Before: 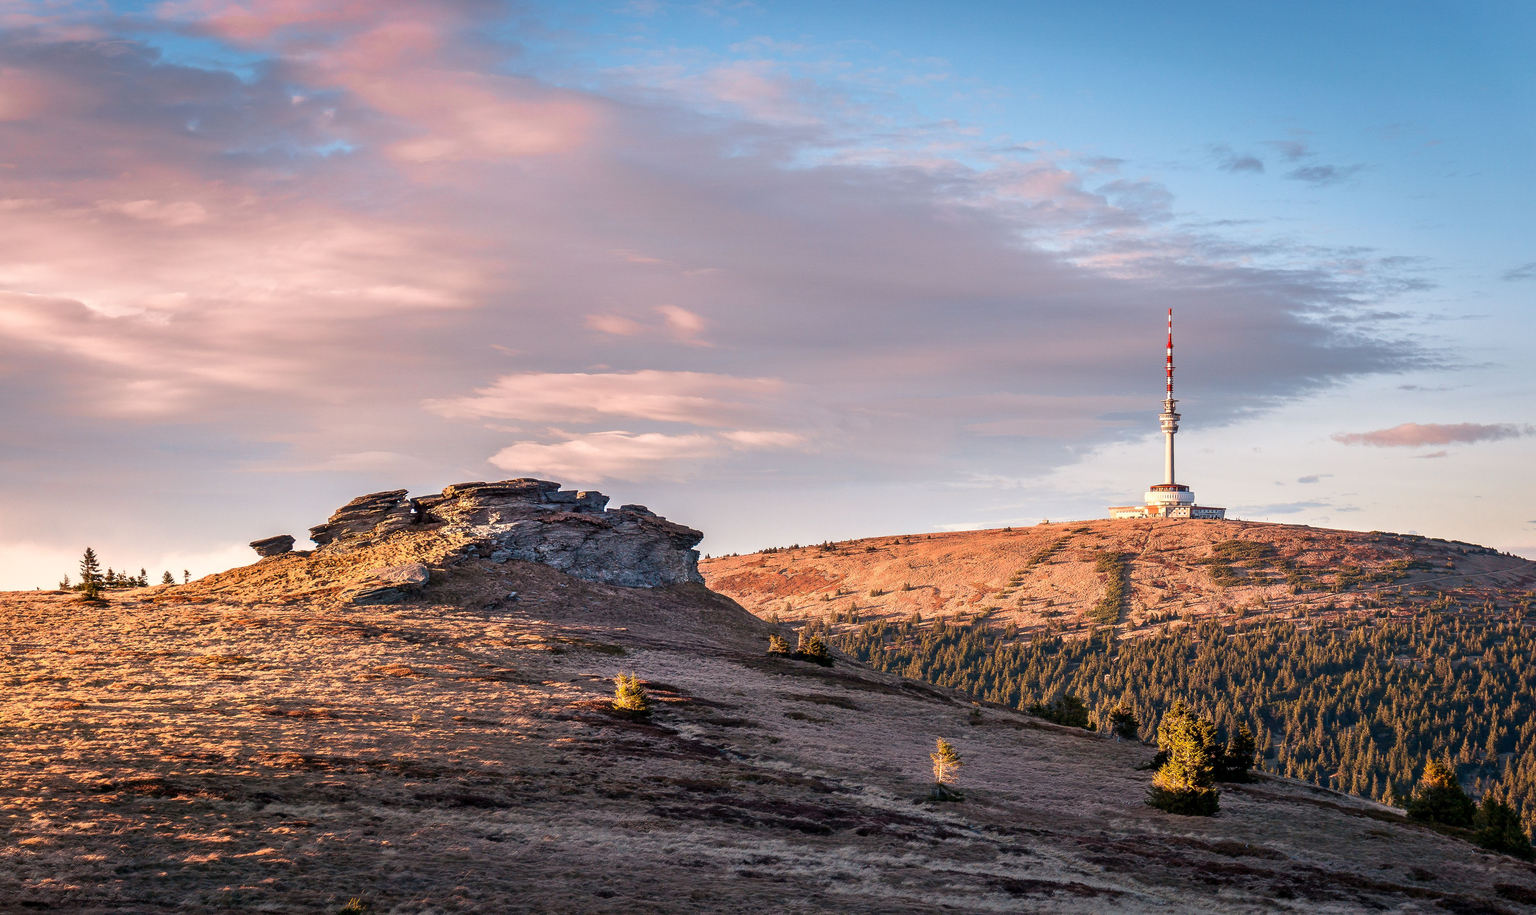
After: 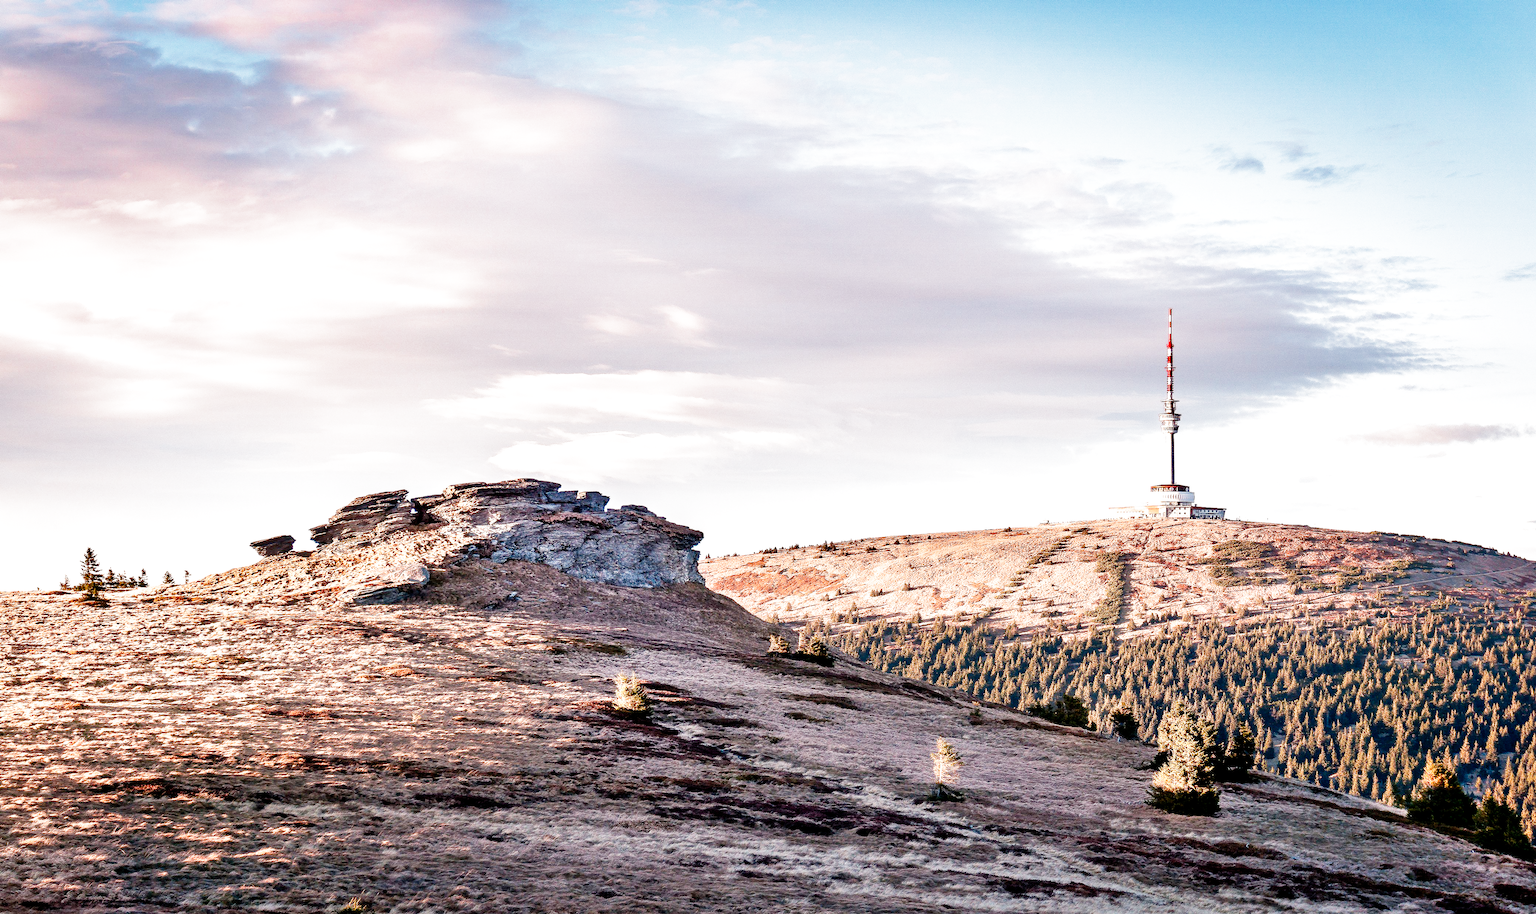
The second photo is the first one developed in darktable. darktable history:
shadows and highlights: soften with gaussian
filmic rgb: middle gray luminance 10%, black relative exposure -8.61 EV, white relative exposure 3.3 EV, threshold 6 EV, target black luminance 0%, hardness 5.2, latitude 44.69%, contrast 1.302, highlights saturation mix 5%, shadows ↔ highlights balance 24.64%, add noise in highlights 0, preserve chrominance no, color science v3 (2019), use custom middle-gray values true, iterations of high-quality reconstruction 0, contrast in highlights soft, enable highlight reconstruction true
exposure: exposure 0.493 EV, compensate highlight preservation false
